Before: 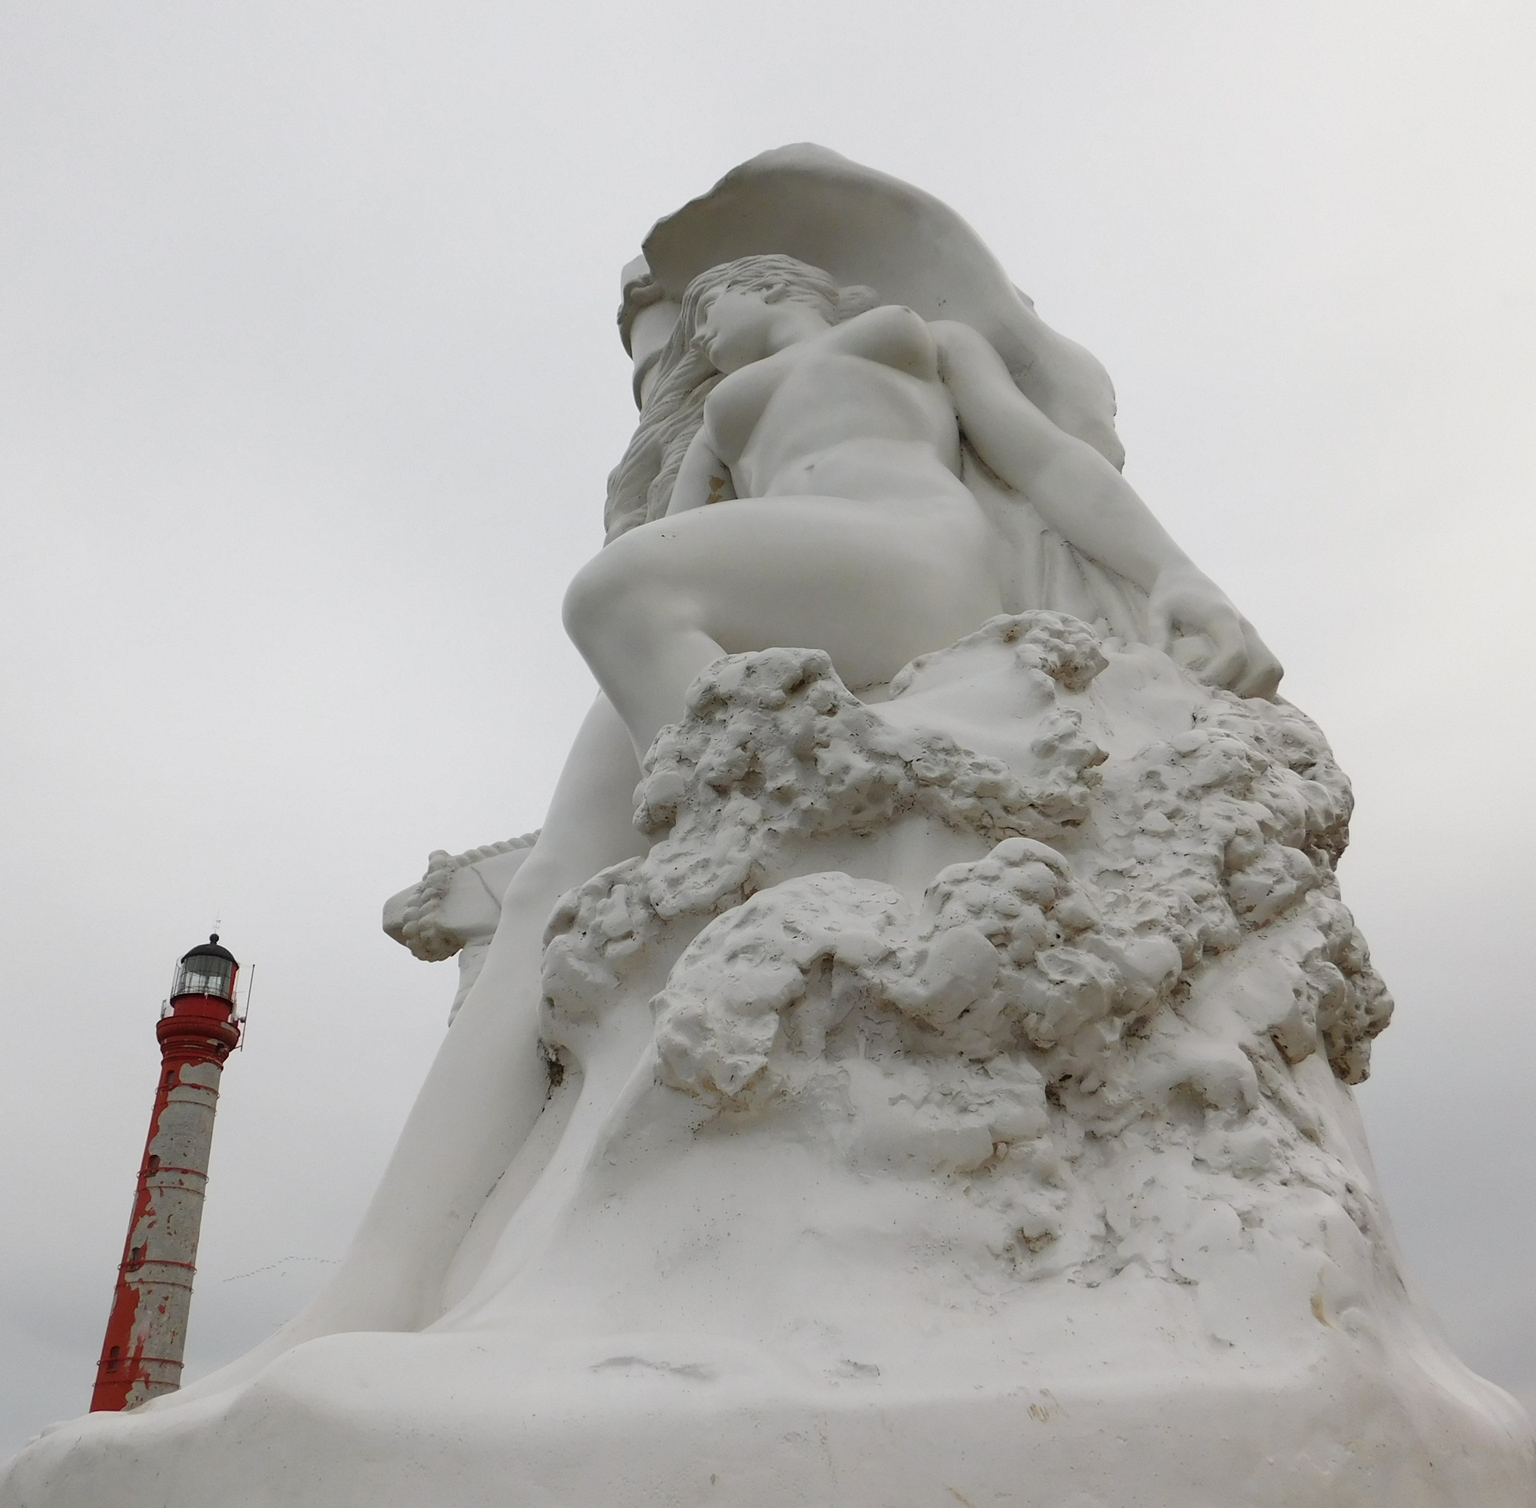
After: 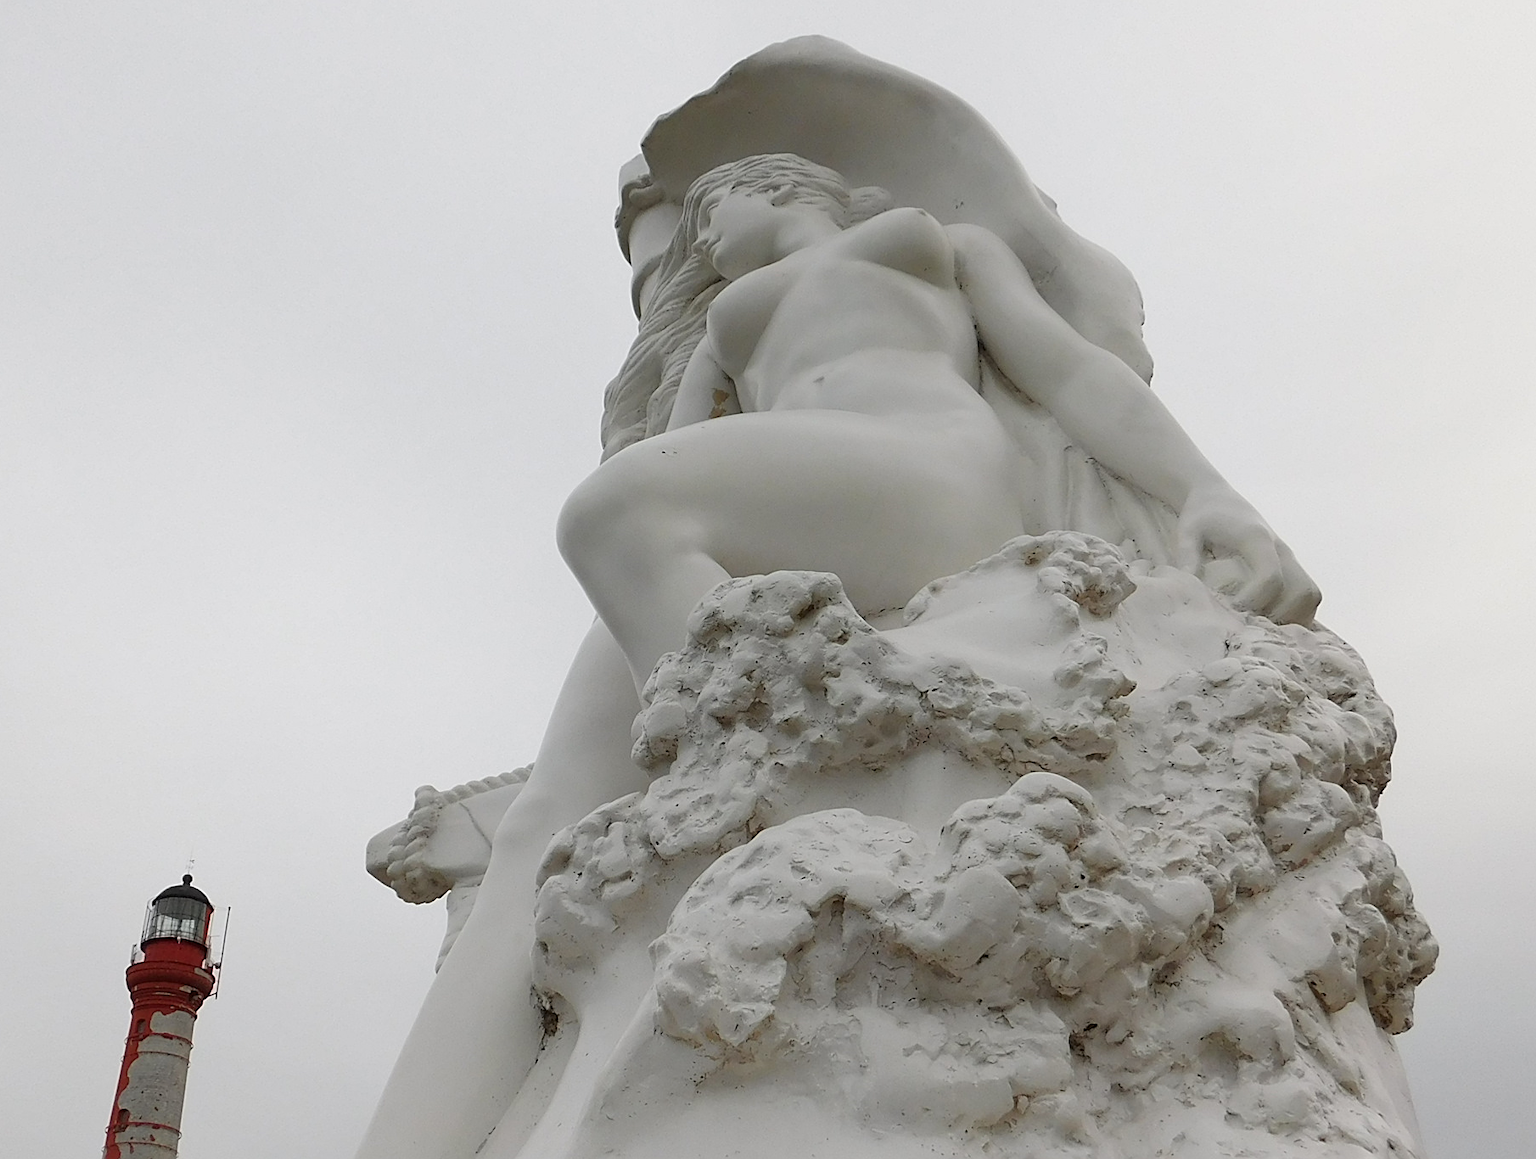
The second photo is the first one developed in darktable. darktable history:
crop: left 2.484%, top 7.3%, right 3.211%, bottom 20.224%
sharpen: on, module defaults
